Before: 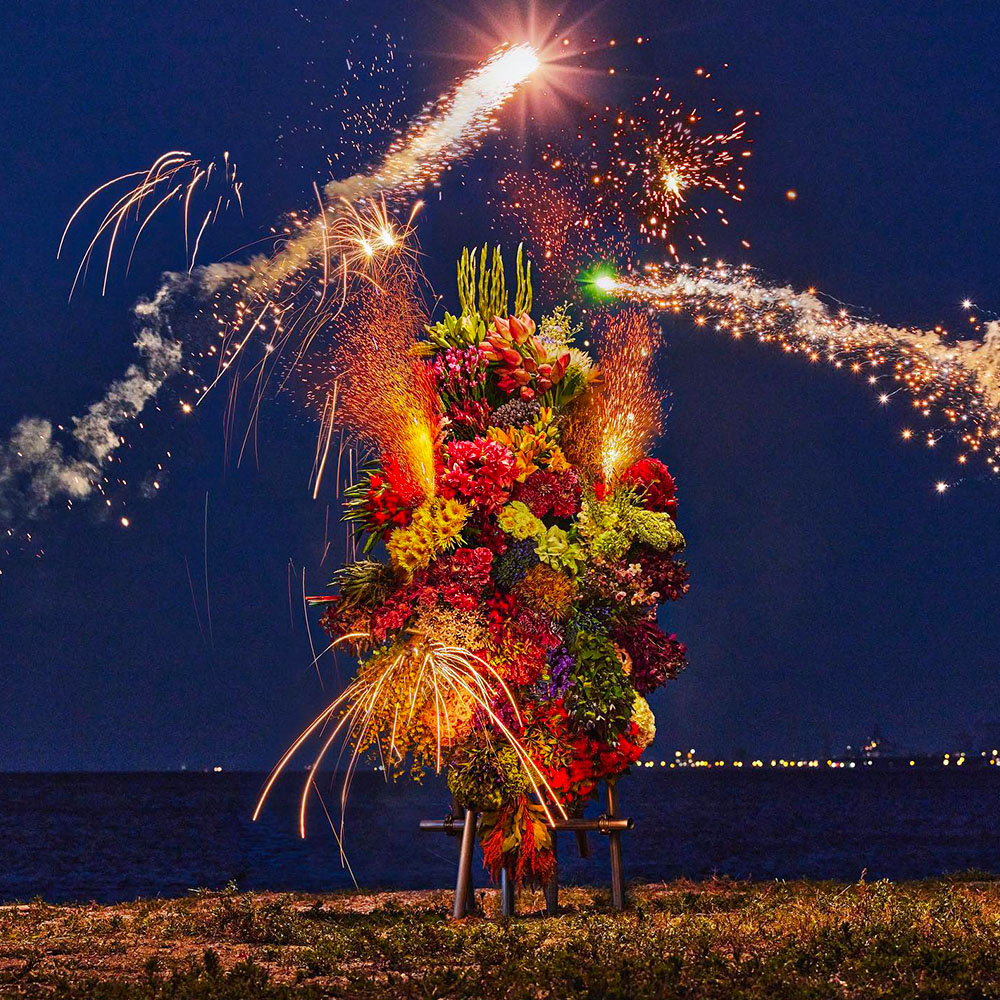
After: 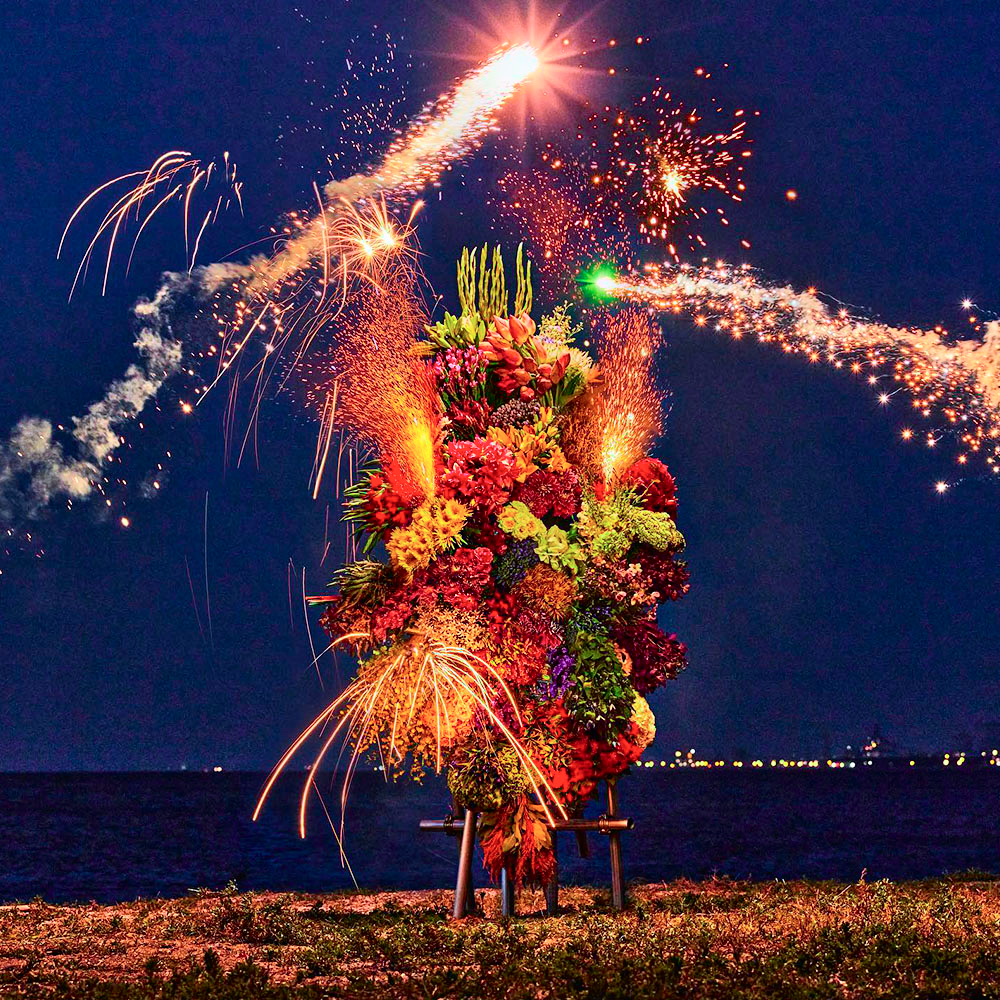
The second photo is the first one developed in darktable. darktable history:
tone curve: curves: ch0 [(0, 0) (0.051, 0.027) (0.096, 0.071) (0.219, 0.248) (0.428, 0.52) (0.596, 0.713) (0.727, 0.823) (0.859, 0.924) (1, 1)]; ch1 [(0, 0) (0.1, 0.038) (0.318, 0.221) (0.413, 0.325) (0.454, 0.41) (0.493, 0.478) (0.503, 0.501) (0.516, 0.515) (0.548, 0.575) (0.561, 0.596) (0.594, 0.647) (0.666, 0.701) (1, 1)]; ch2 [(0, 0) (0.453, 0.44) (0.479, 0.476) (0.504, 0.5) (0.52, 0.526) (0.557, 0.585) (0.583, 0.608) (0.824, 0.815) (1, 1)], color space Lab, independent channels, preserve colors none
